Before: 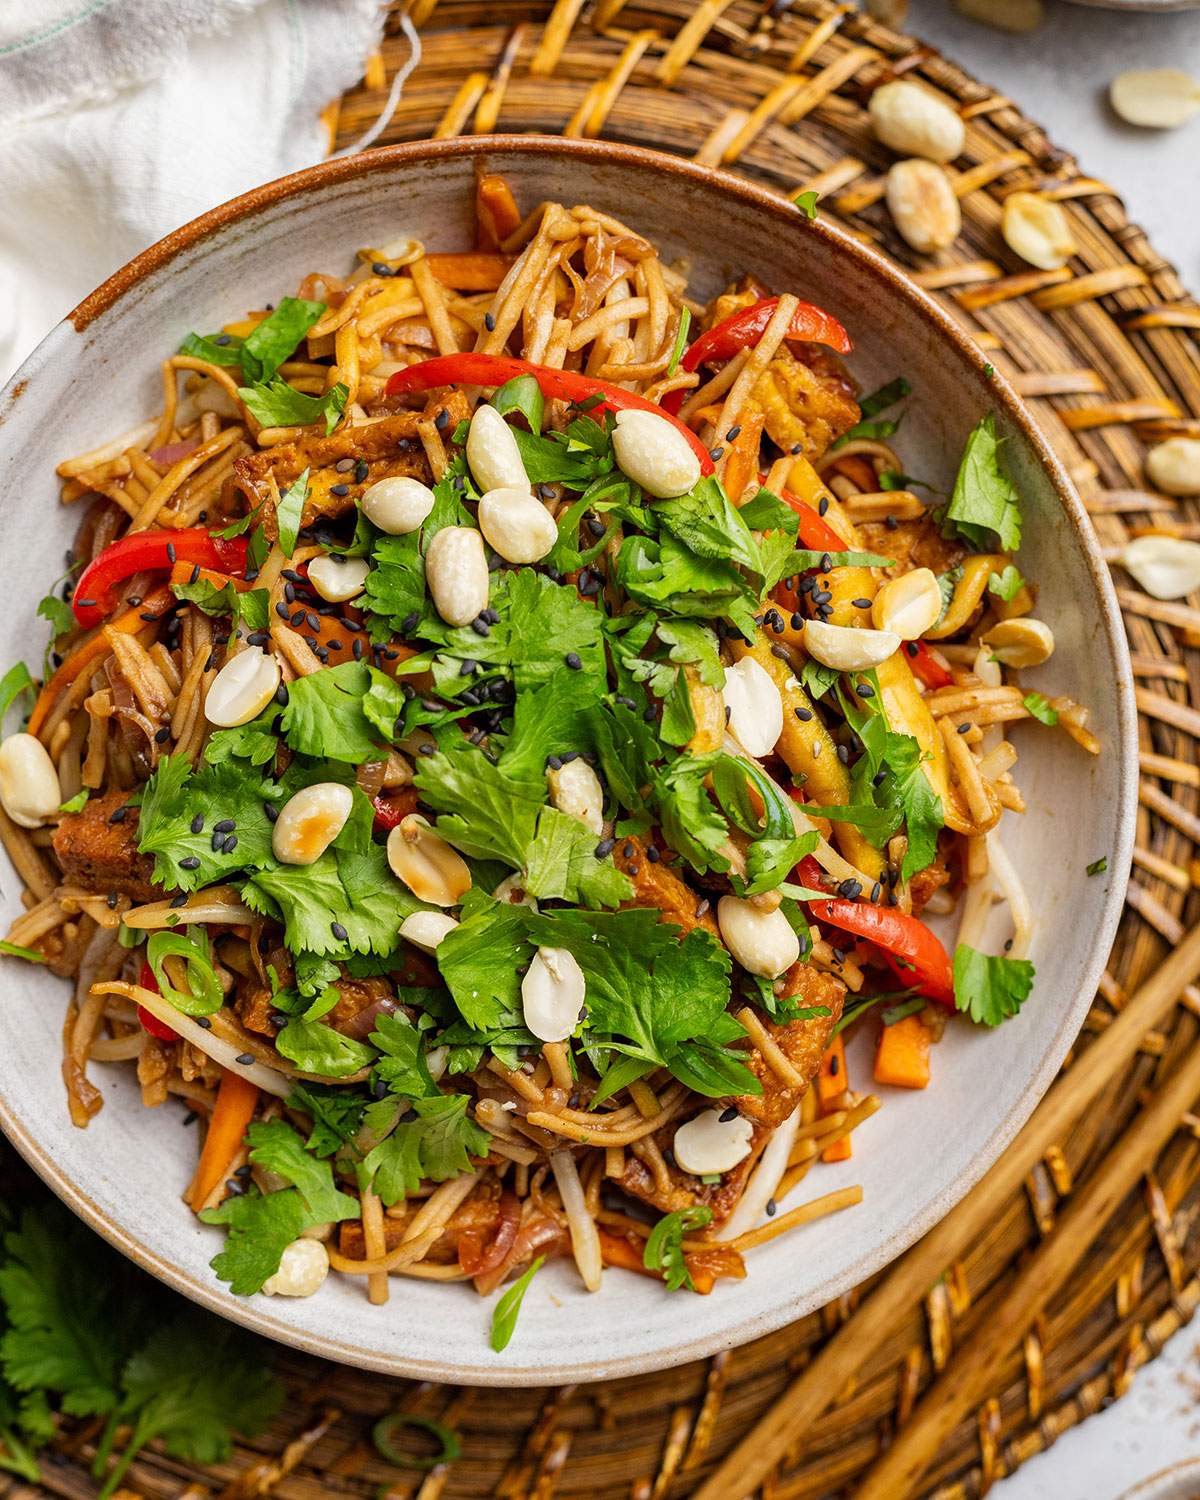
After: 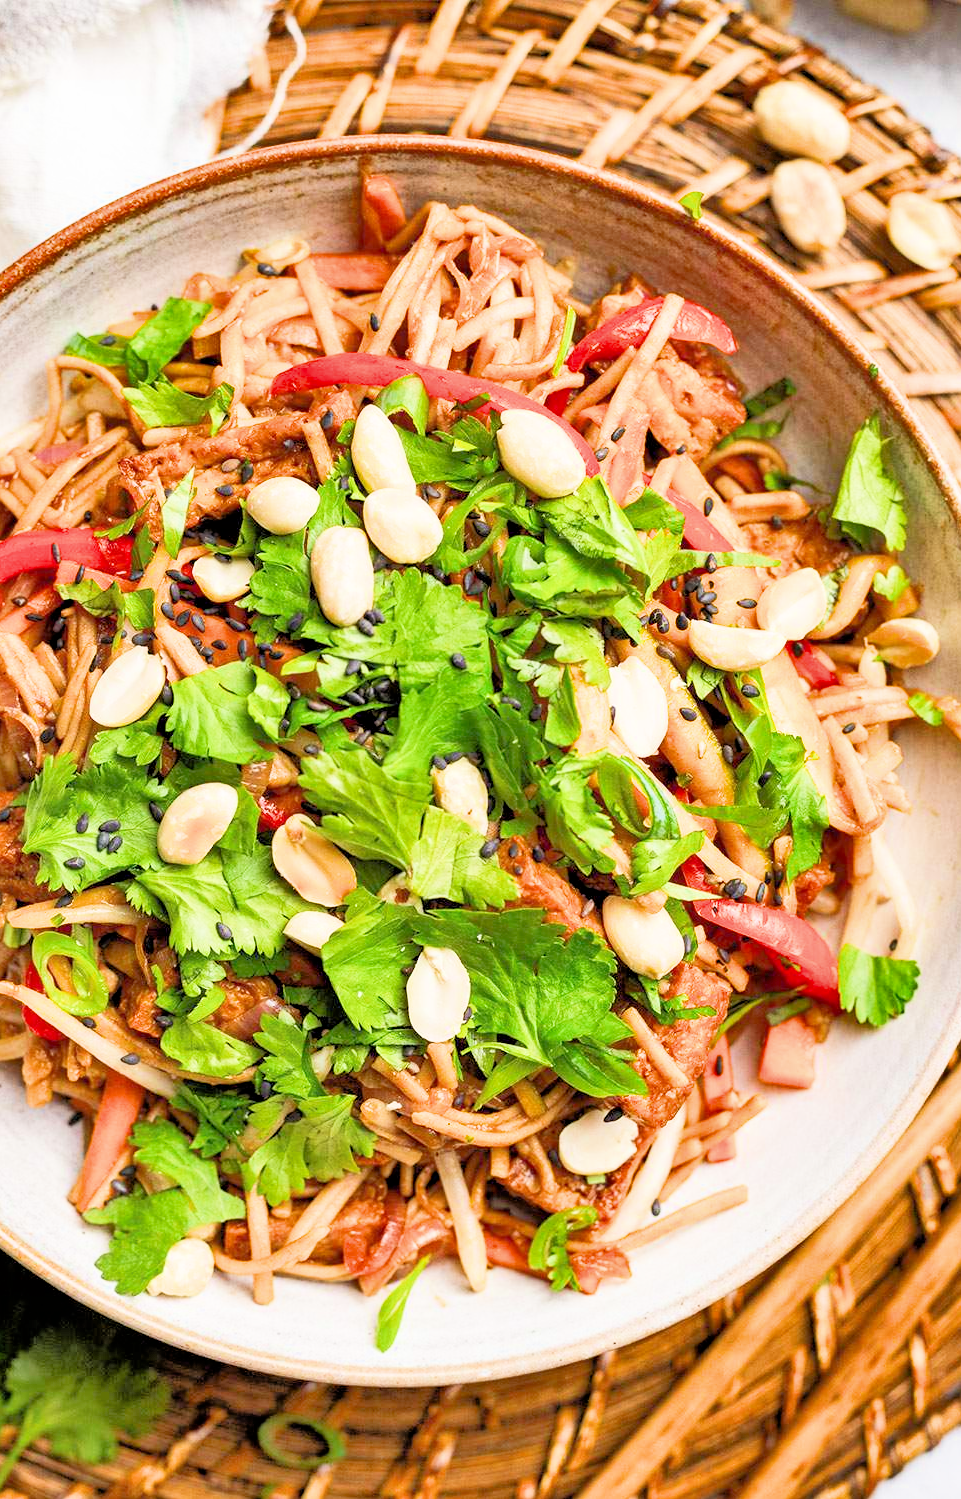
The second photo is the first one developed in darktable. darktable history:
exposure: black level correction 0, exposure 1.384 EV, compensate highlight preservation false
crop and rotate: left 9.594%, right 10.272%
shadows and highlights: shadows 20.88, highlights -36.39, soften with gaussian
velvia: strength 9.45%
filmic rgb: black relative exposure -5.12 EV, white relative exposure 3.98 EV, threshold 3 EV, hardness 2.88, contrast 1.298, iterations of high-quality reconstruction 0, enable highlight reconstruction true
tone equalizer: -7 EV 0.154 EV, -6 EV 0.578 EV, -5 EV 1.12 EV, -4 EV 1.34 EV, -3 EV 1.14 EV, -2 EV 0.6 EV, -1 EV 0.147 EV
